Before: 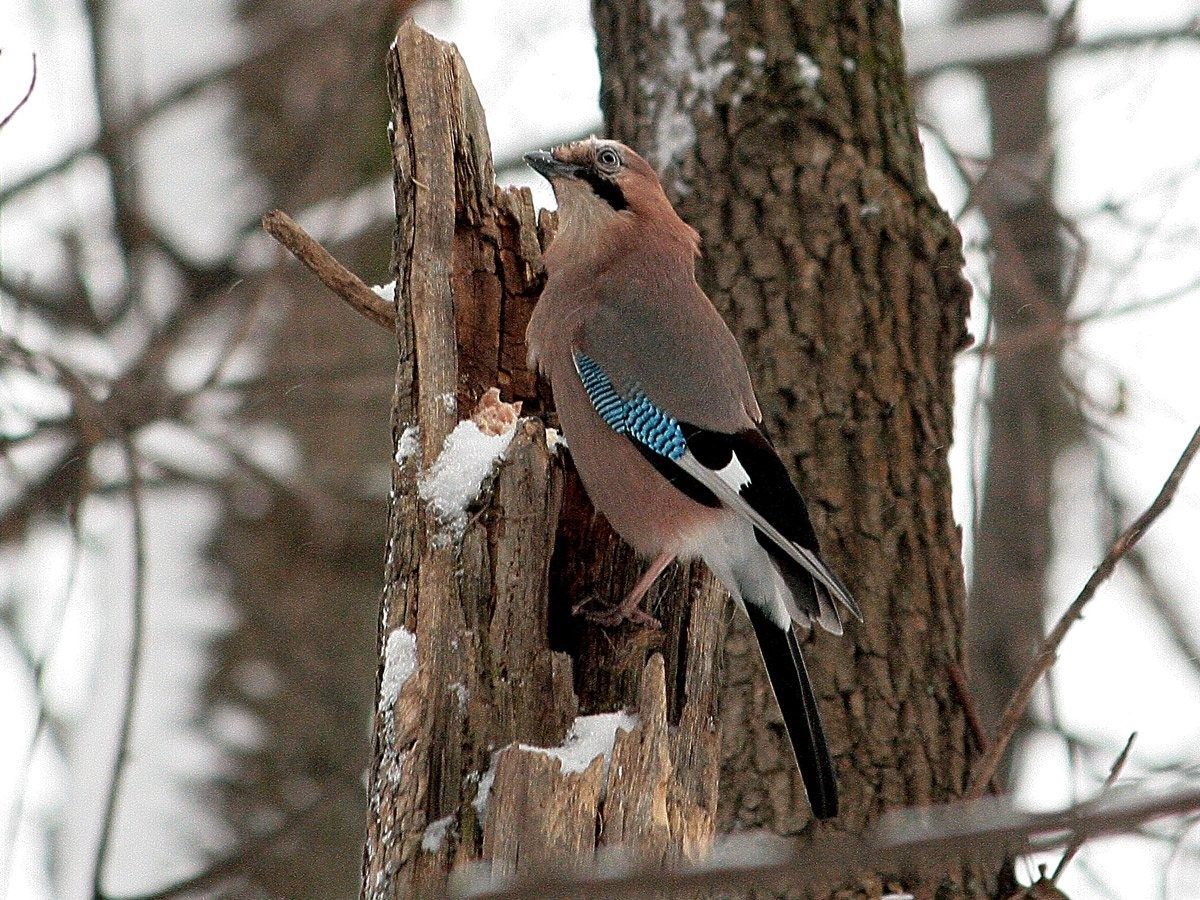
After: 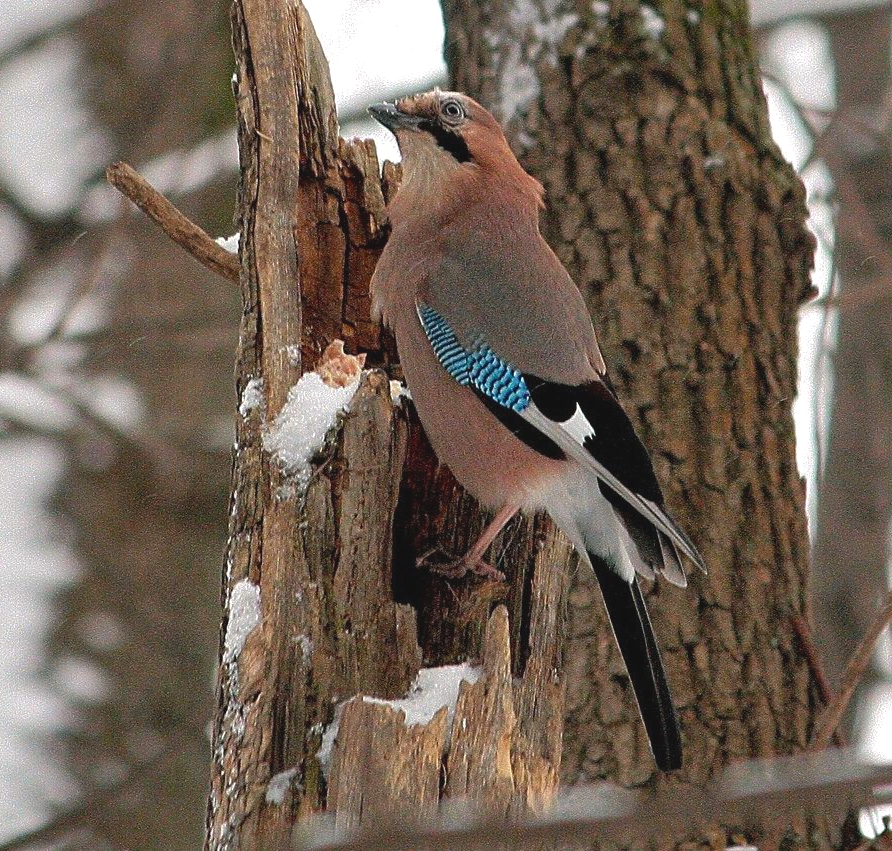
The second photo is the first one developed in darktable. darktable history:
shadows and highlights: on, module defaults
crop and rotate: left 13.022%, top 5.359%, right 12.625%
color balance rgb: highlights gain › chroma 0.195%, highlights gain › hue 329.94°, global offset › luminance 0.485%, global offset › hue 56.41°, perceptual saturation grading › global saturation 19.403%, contrast 4.215%
